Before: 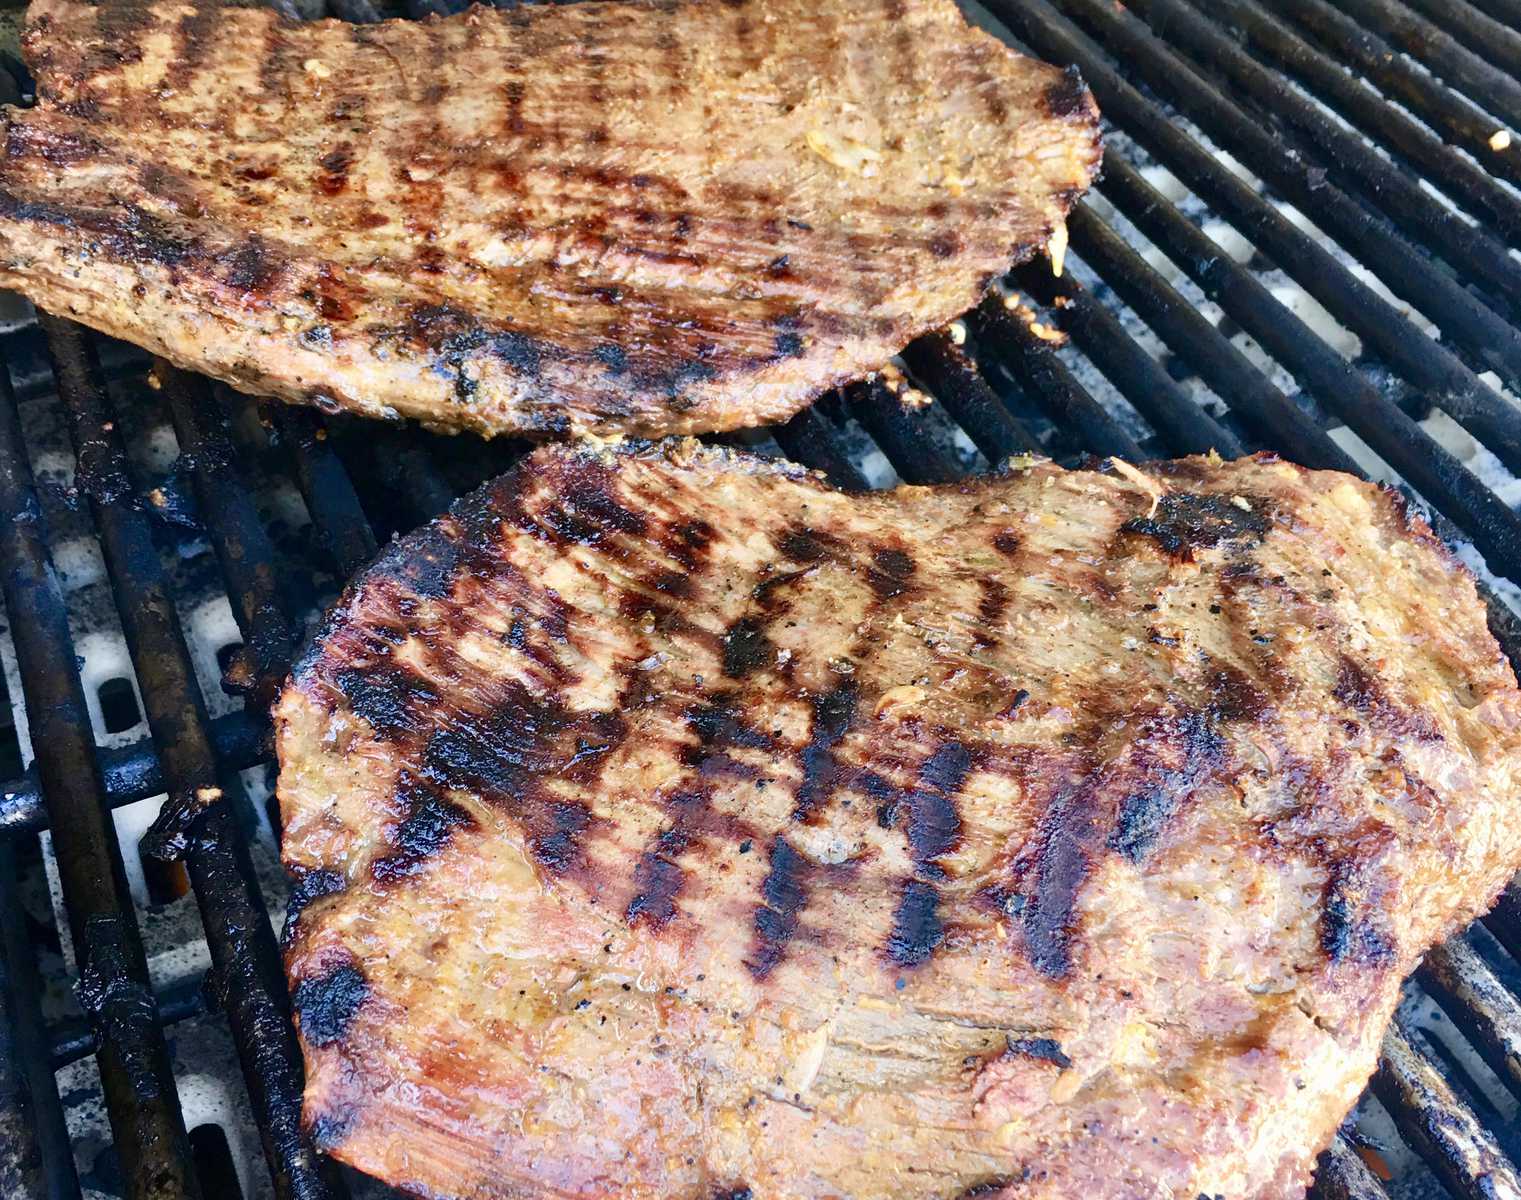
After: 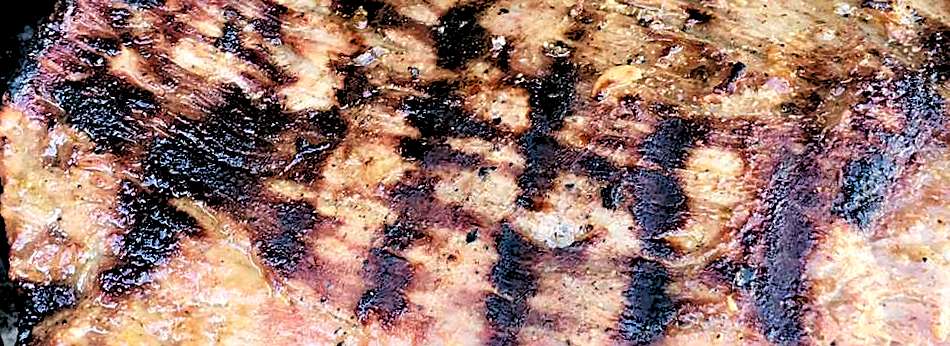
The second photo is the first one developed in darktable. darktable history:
rotate and perspective: rotation -3.52°, crop left 0.036, crop right 0.964, crop top 0.081, crop bottom 0.919
sharpen: on, module defaults
crop: left 18.091%, top 51.13%, right 17.525%, bottom 16.85%
rgb levels: levels [[0.034, 0.472, 0.904], [0, 0.5, 1], [0, 0.5, 1]]
